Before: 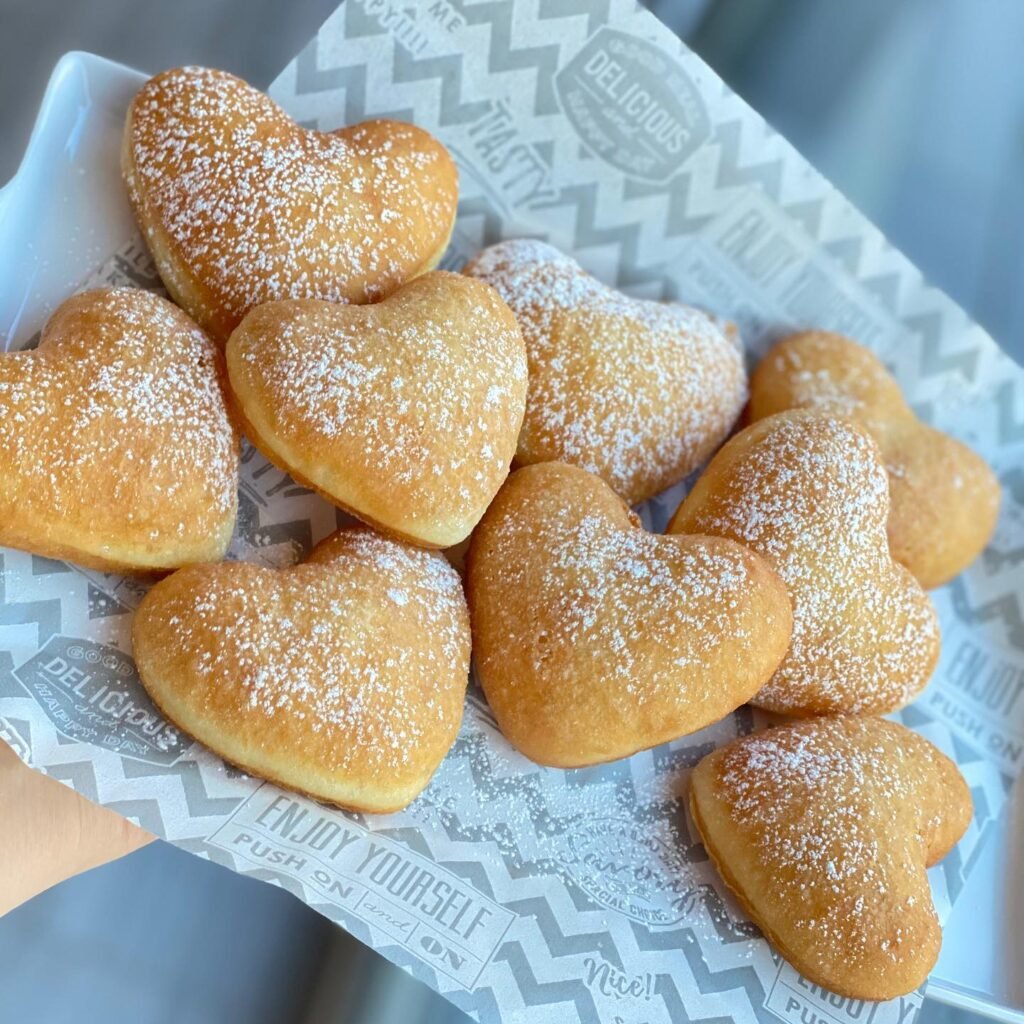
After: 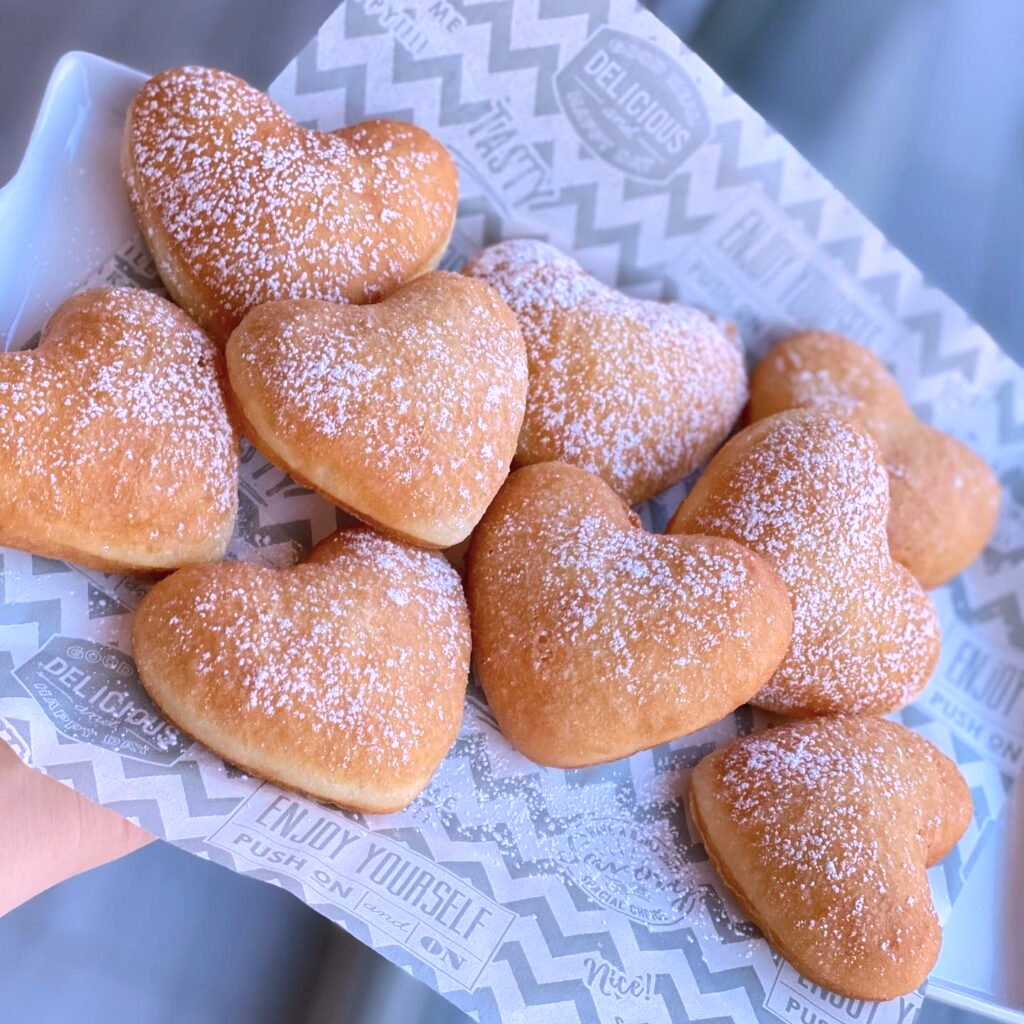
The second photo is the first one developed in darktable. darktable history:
color correction: highlights a* 15.44, highlights b* -20.08
